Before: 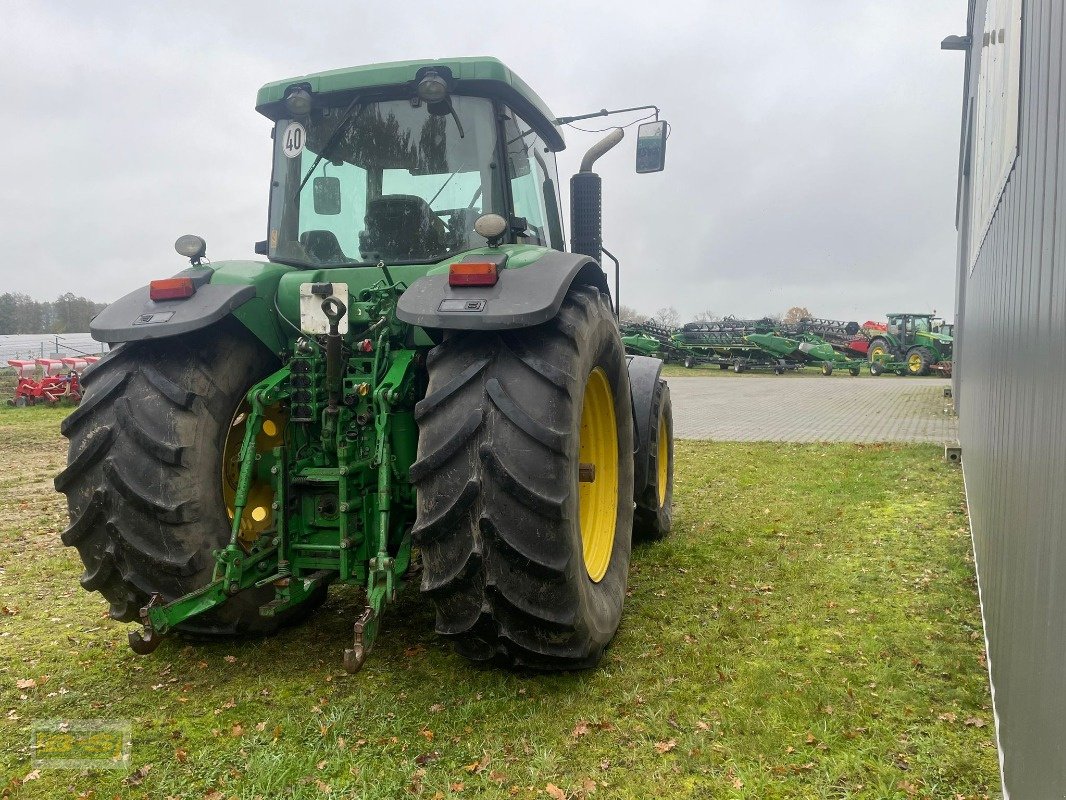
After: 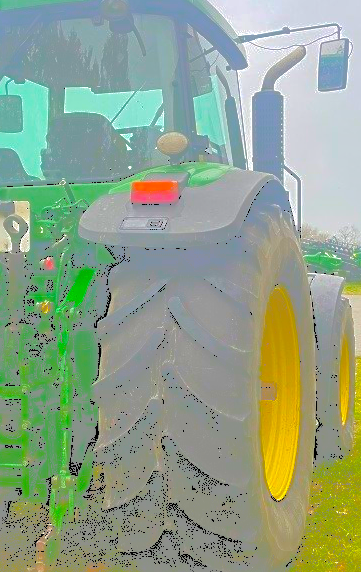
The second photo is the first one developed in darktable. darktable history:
color balance rgb: linear chroma grading › global chroma 25.286%, perceptual saturation grading › global saturation 29.9%
crop and rotate: left 29.855%, top 10.32%, right 36.269%, bottom 18.11%
color correction: highlights b* 0.01, saturation 1.35
tone curve: curves: ch0 [(0, 0) (0.003, 0.6) (0.011, 0.6) (0.025, 0.601) (0.044, 0.601) (0.069, 0.601) (0.1, 0.601) (0.136, 0.602) (0.177, 0.605) (0.224, 0.609) (0.277, 0.615) (0.335, 0.625) (0.399, 0.633) (0.468, 0.654) (0.543, 0.676) (0.623, 0.71) (0.709, 0.753) (0.801, 0.802) (0.898, 0.85) (1, 1)], color space Lab, independent channels, preserve colors none
sharpen: on, module defaults
local contrast: detail 130%
